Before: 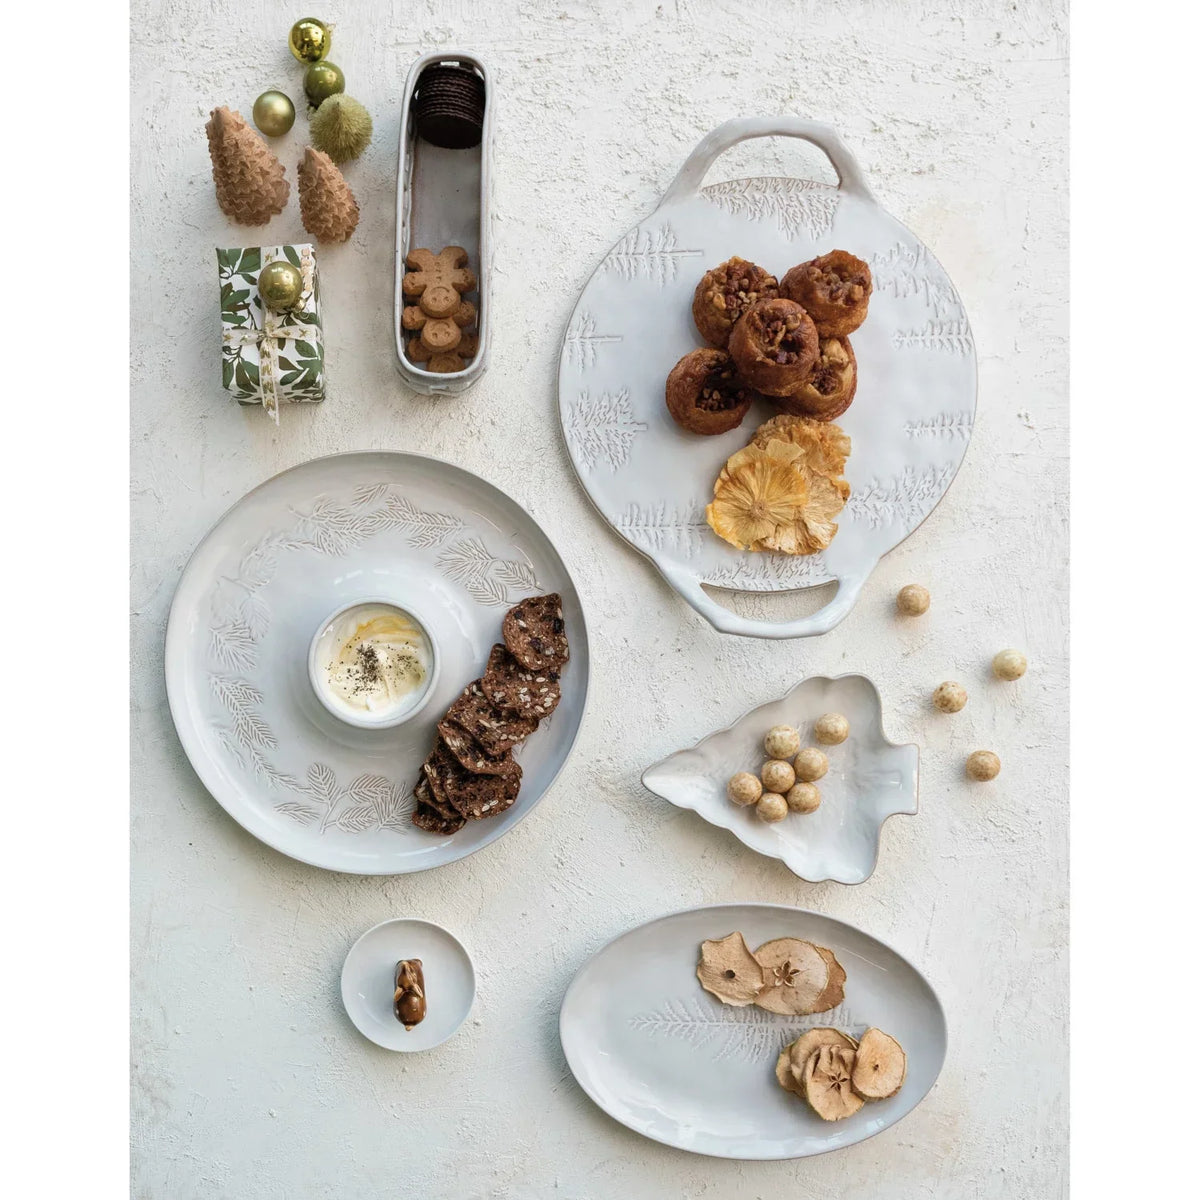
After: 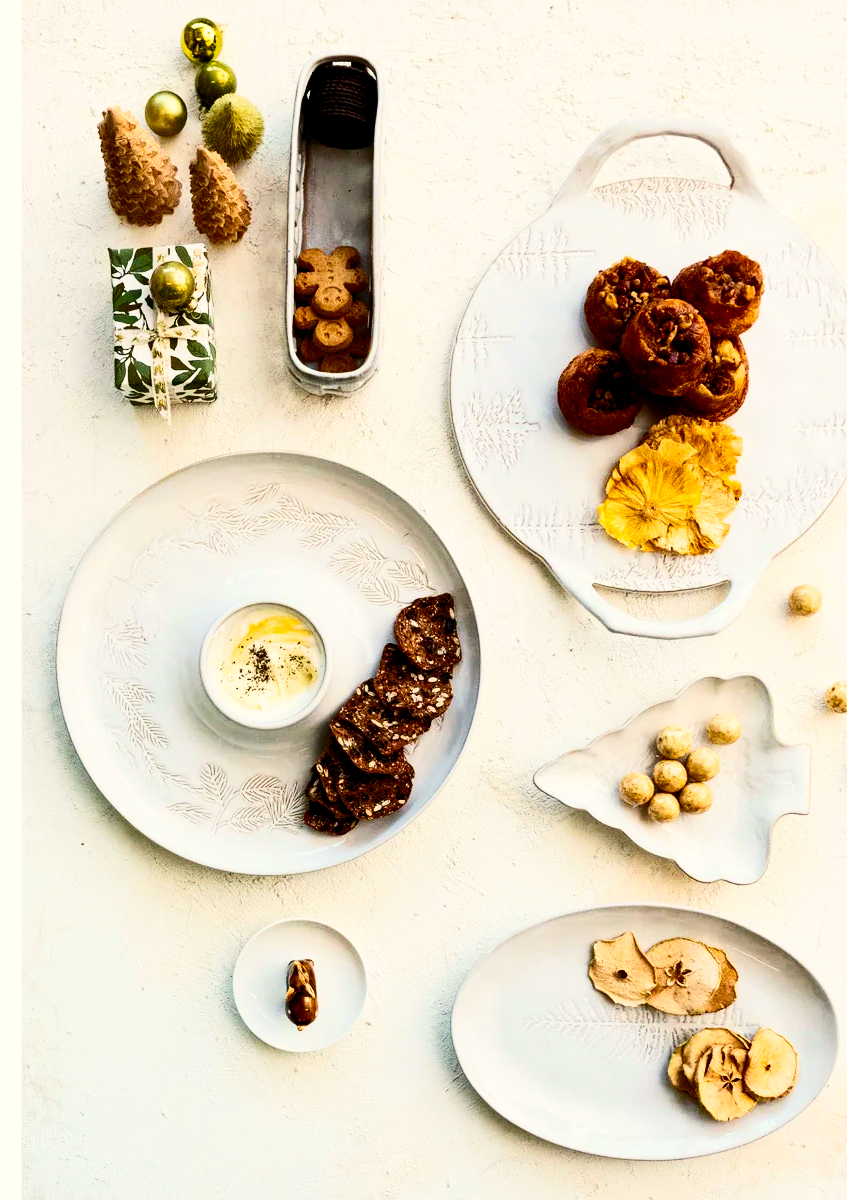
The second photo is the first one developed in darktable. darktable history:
color balance rgb: highlights gain › chroma 3.083%, highlights gain › hue 76.36°, linear chroma grading › global chroma 15.323%, perceptual saturation grading › global saturation 25.118%
contrast brightness saturation: contrast 0.38, brightness 0.104
filmic rgb: black relative exposure -16 EV, white relative exposure 6.28 EV, hardness 5.12, contrast 1.355, add noise in highlights 0.001, preserve chrominance no, color science v3 (2019), use custom middle-gray values true, contrast in highlights soft
crop and rotate: left 9.054%, right 20.319%
